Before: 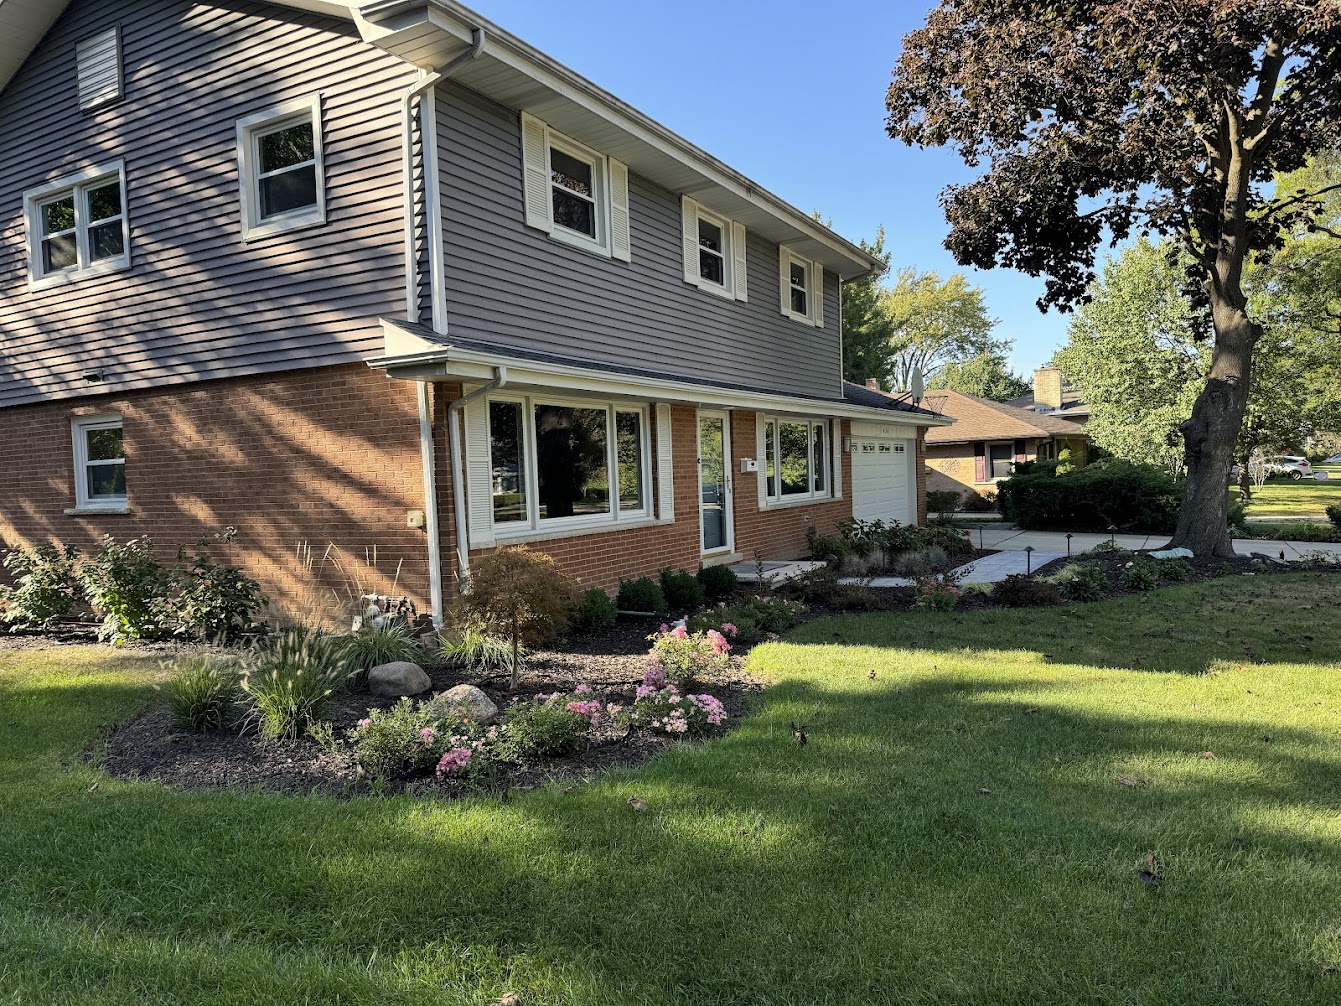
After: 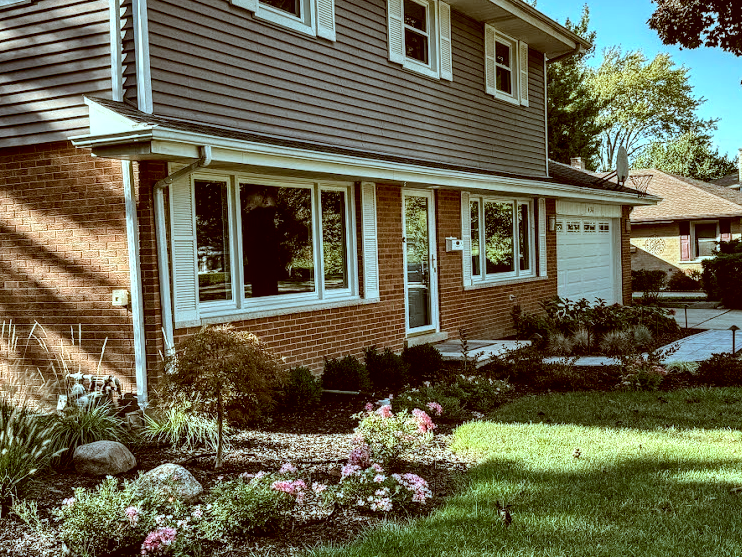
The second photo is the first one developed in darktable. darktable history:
color correction: highlights a* -13.93, highlights b* -15.99, shadows a* 10.49, shadows b* 28.75
crop and rotate: left 22.016%, top 22.082%, right 22.608%, bottom 22.514%
shadows and highlights: white point adjustment 0.875, soften with gaussian
contrast brightness saturation: contrast -0.078, brightness -0.043, saturation -0.106
local contrast: highlights 18%, detail 186%
